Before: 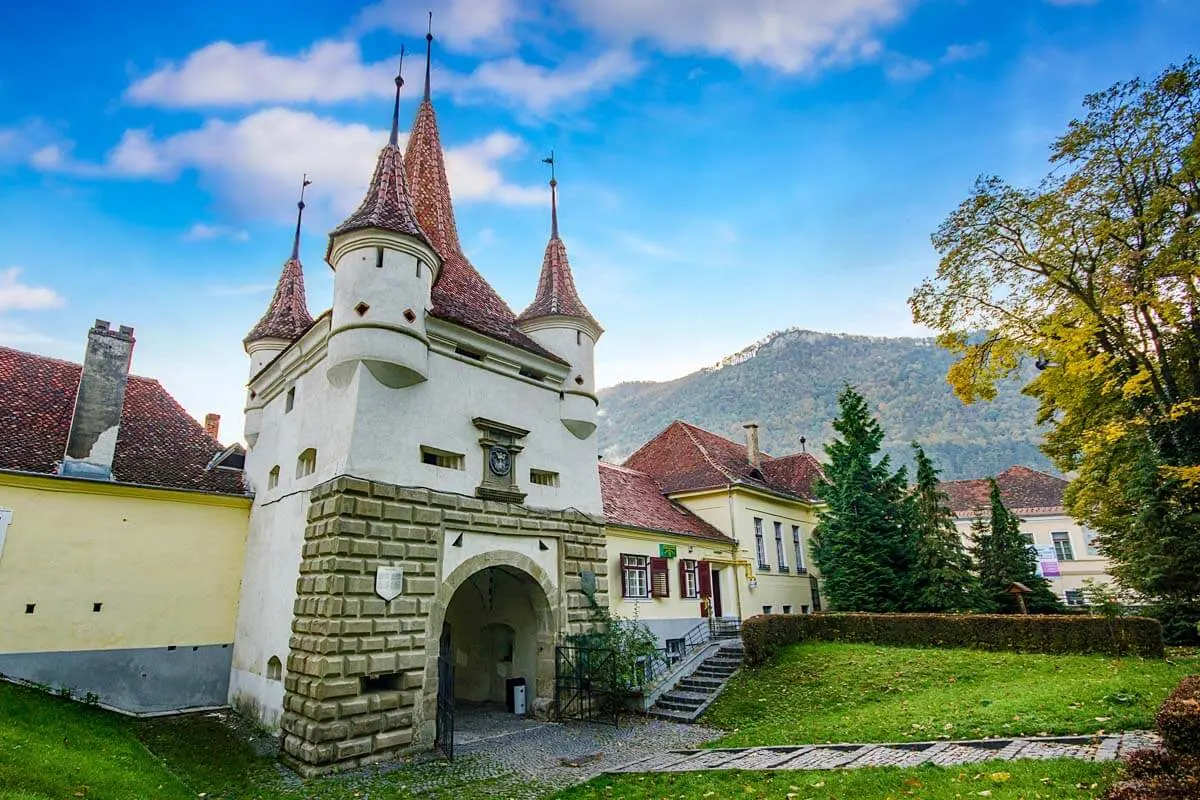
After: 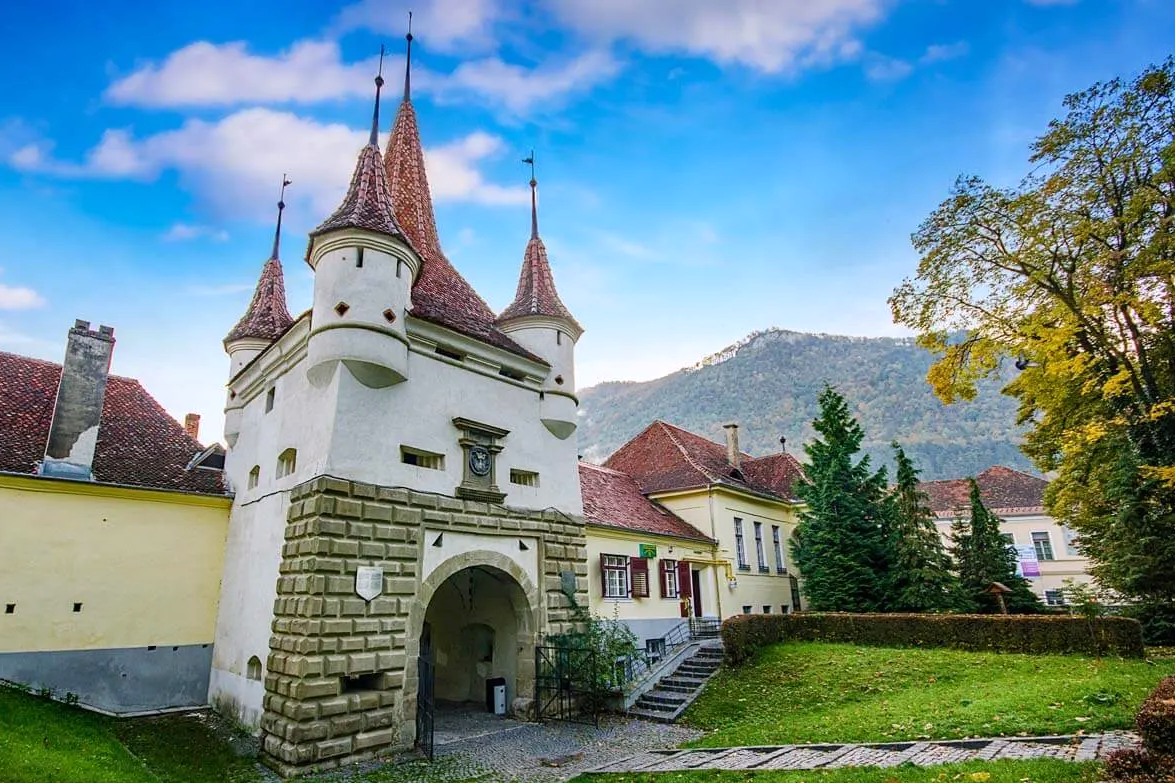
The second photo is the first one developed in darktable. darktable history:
white balance: red 1.009, blue 1.027
crop: left 1.743%, right 0.268%, bottom 2.011%
